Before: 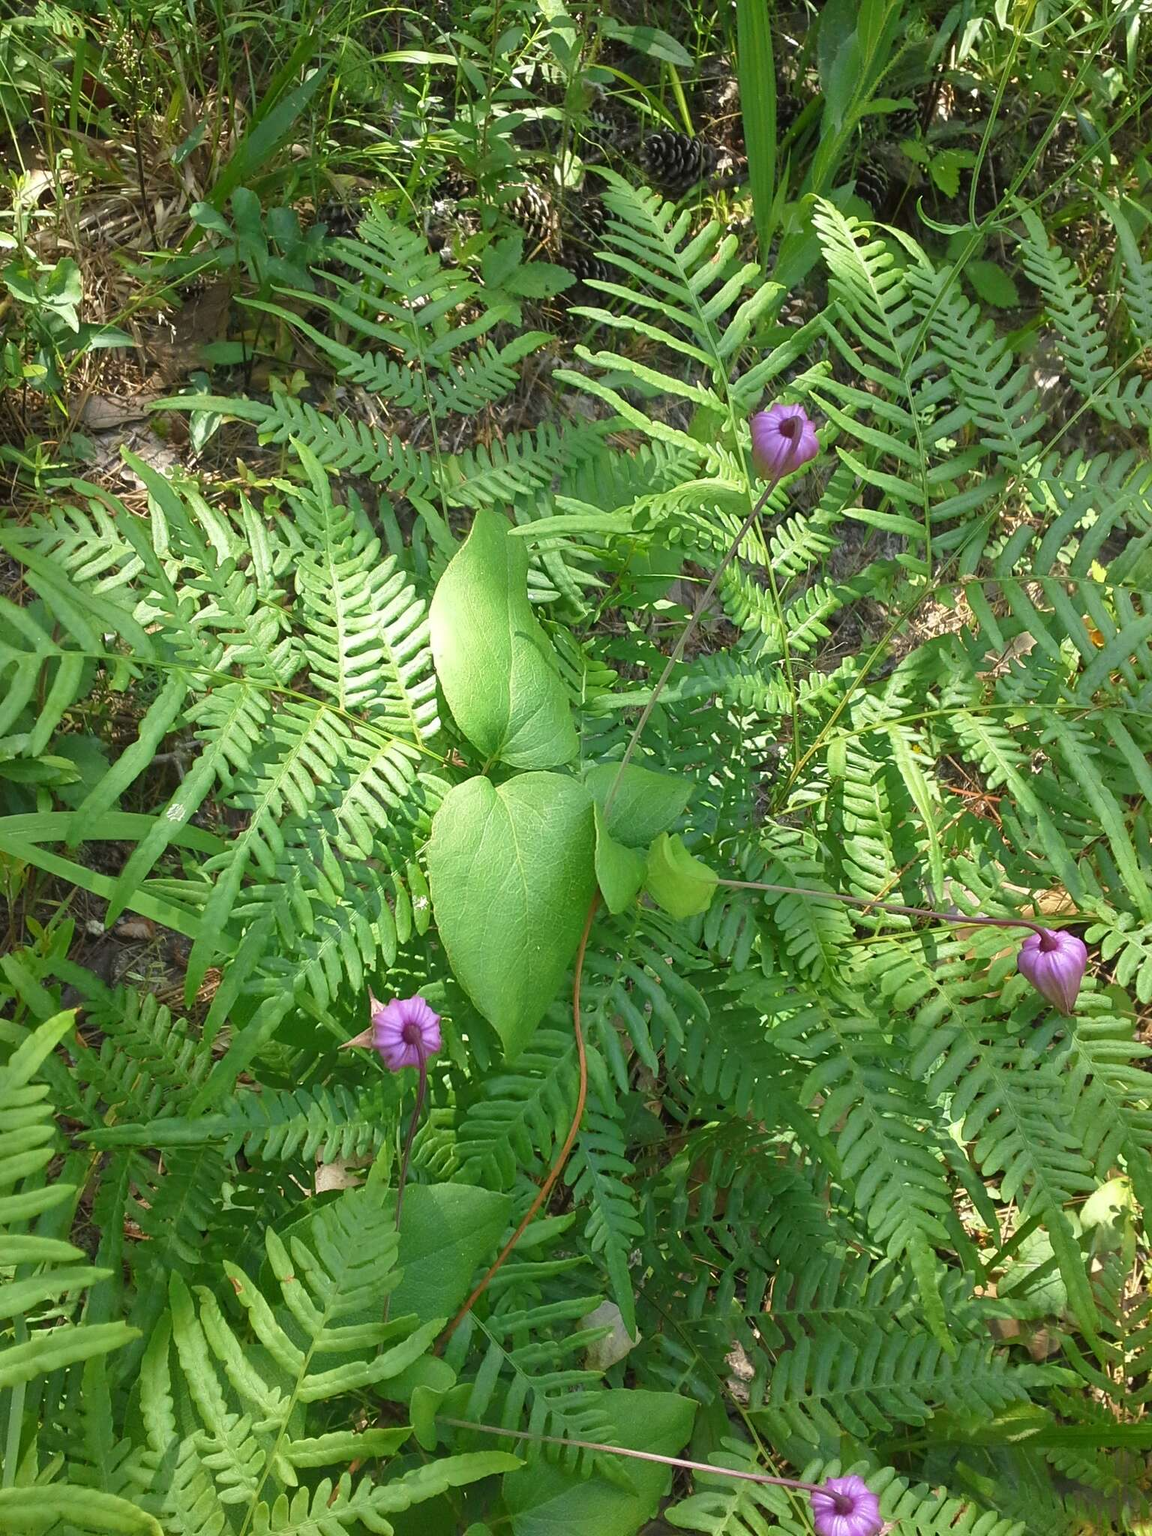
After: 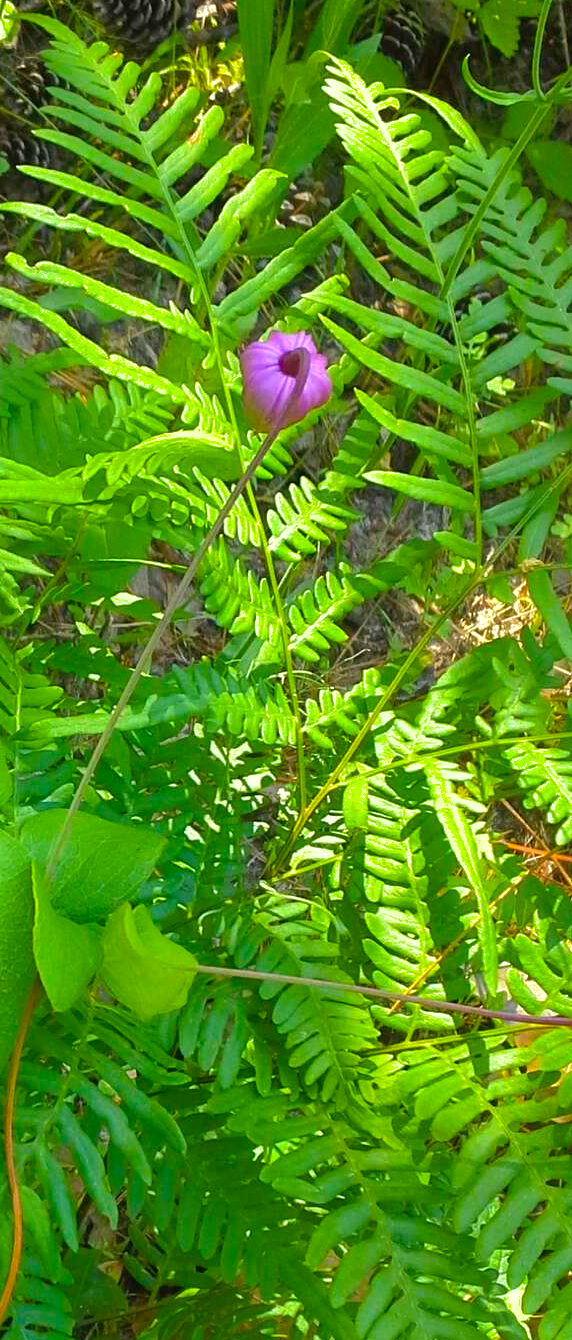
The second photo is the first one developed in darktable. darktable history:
crop and rotate: left 49.519%, top 10.124%, right 13.192%, bottom 24.399%
shadows and highlights: on, module defaults
color balance rgb: linear chroma grading › global chroma 15.15%, perceptual saturation grading › global saturation 25.211%, global vibrance 25.184%
tone equalizer: -8 EV -0.408 EV, -7 EV -0.373 EV, -6 EV -0.296 EV, -5 EV -0.191 EV, -3 EV 0.254 EV, -2 EV 0.352 EV, -1 EV 0.392 EV, +0 EV 0.418 EV
